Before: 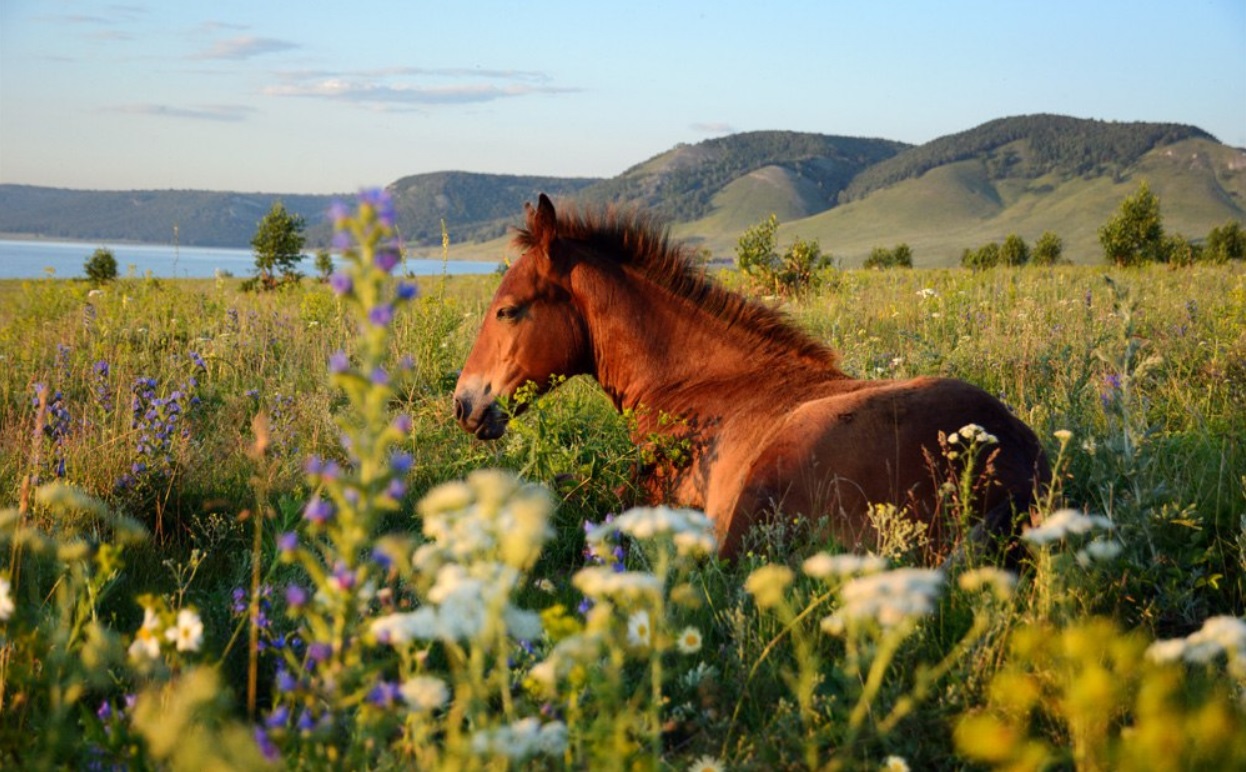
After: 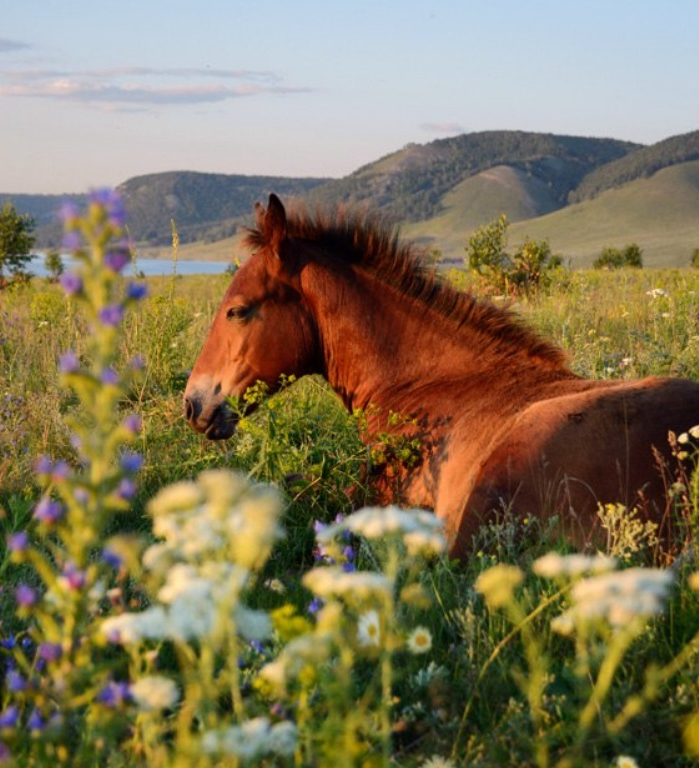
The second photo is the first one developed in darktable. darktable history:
crop: left 21.674%, right 22.086%
graduated density: density 0.38 EV, hardness 21%, rotation -6.11°, saturation 32%
